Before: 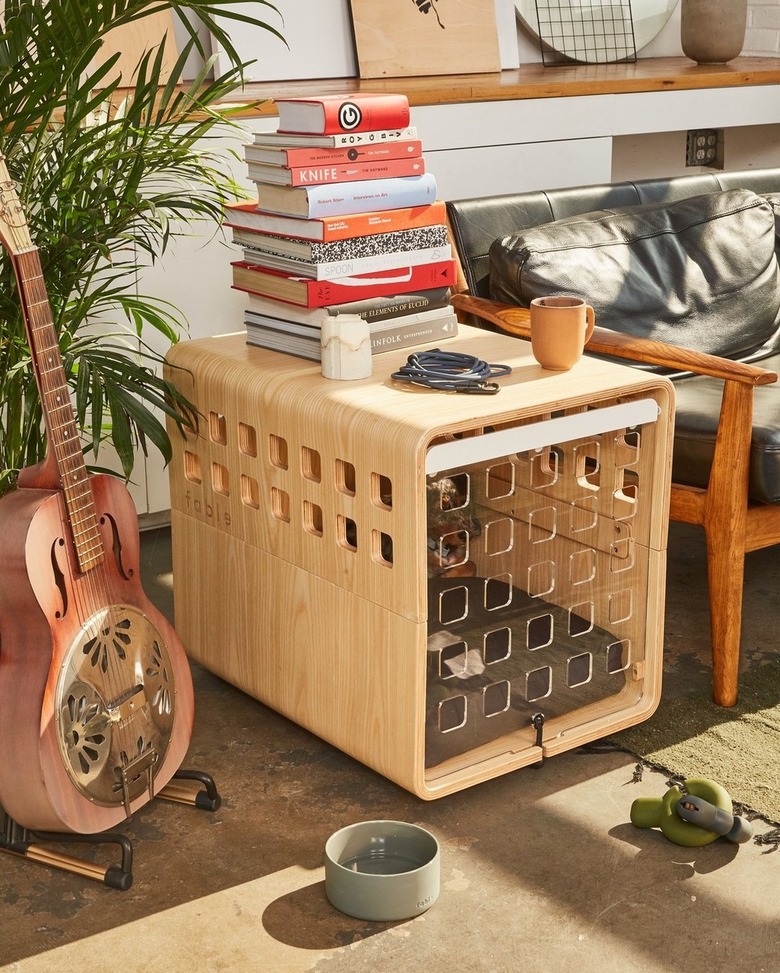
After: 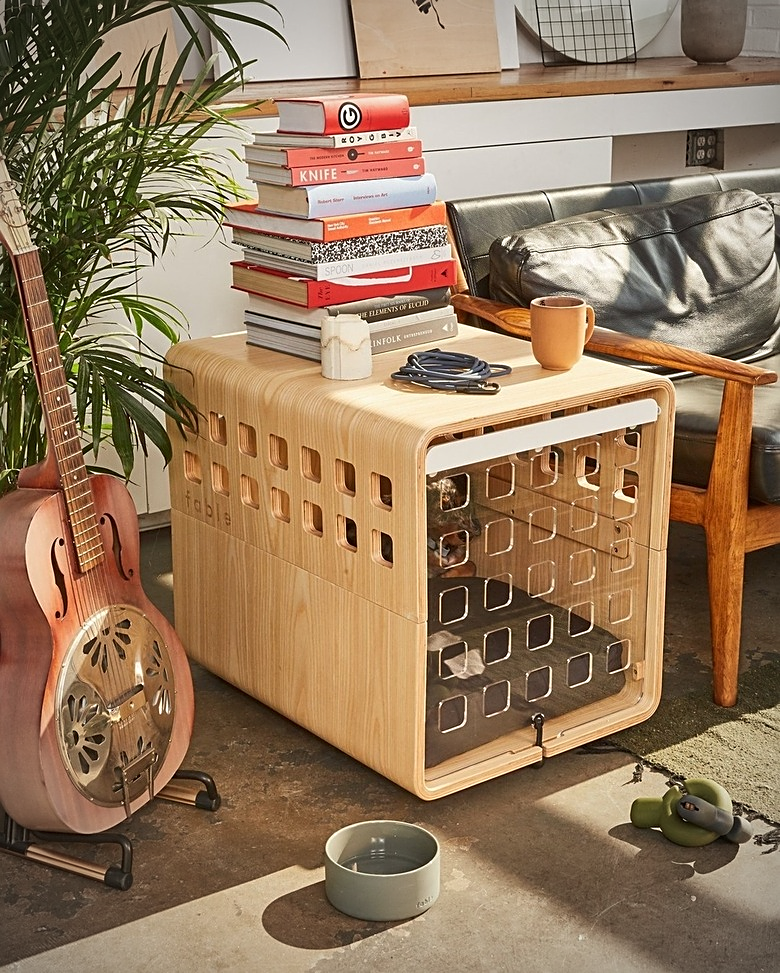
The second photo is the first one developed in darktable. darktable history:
vignetting: fall-off start 73.85%, unbound false
sharpen: on, module defaults
